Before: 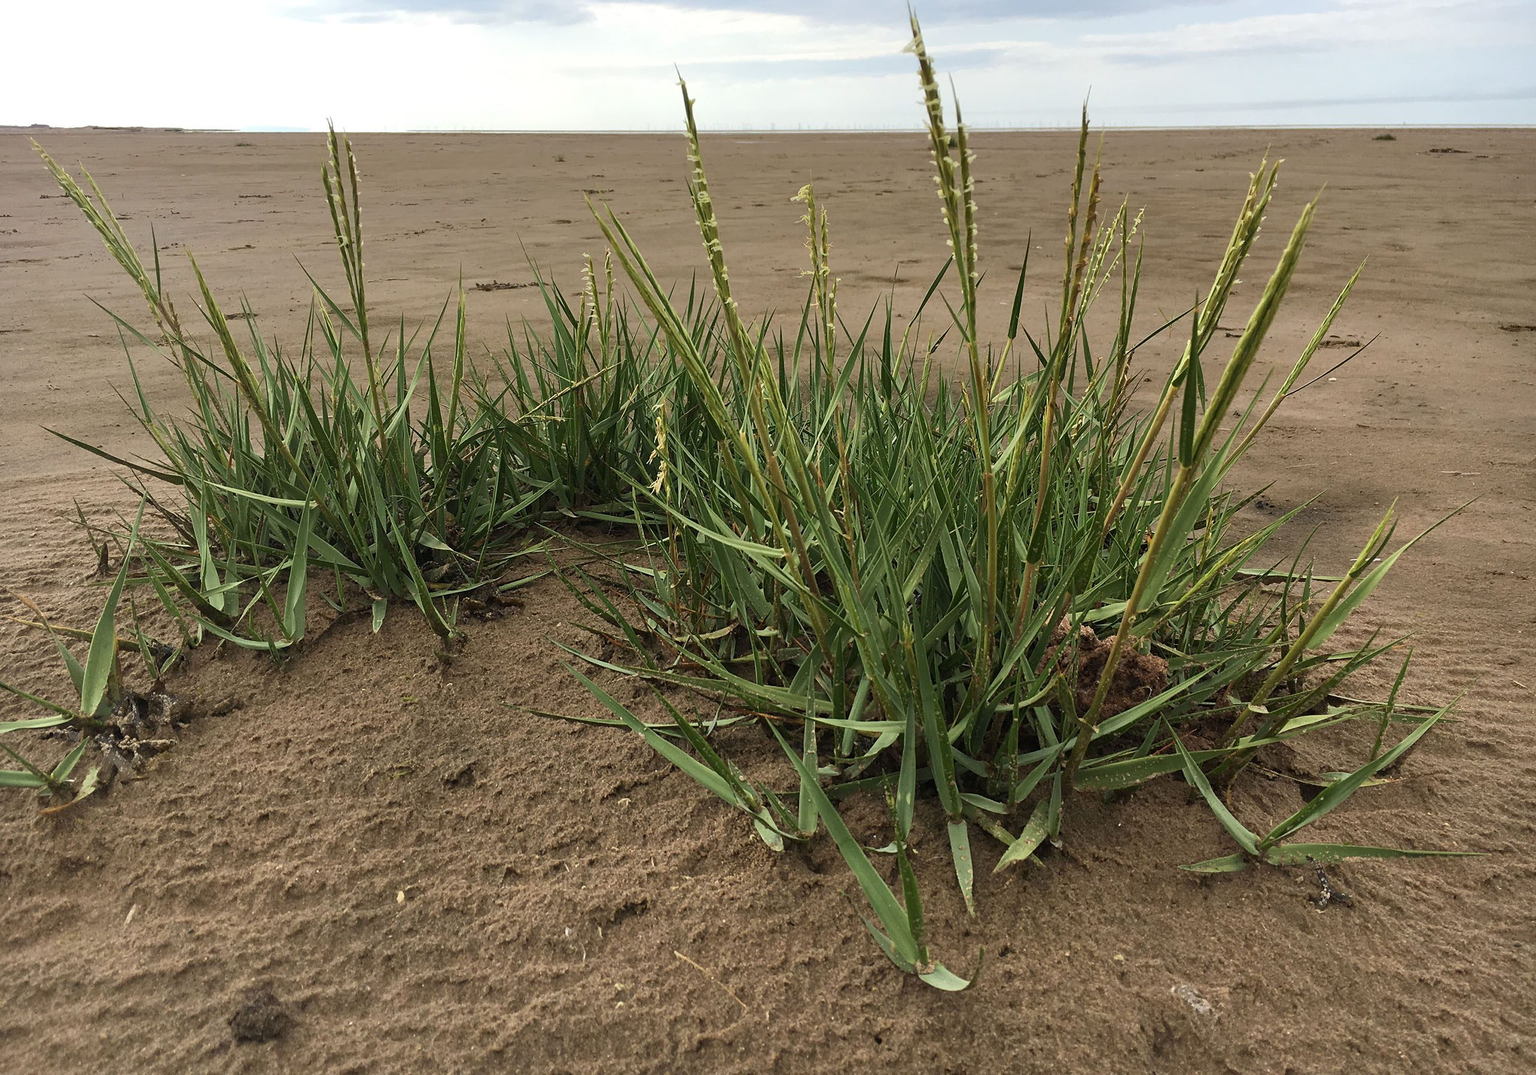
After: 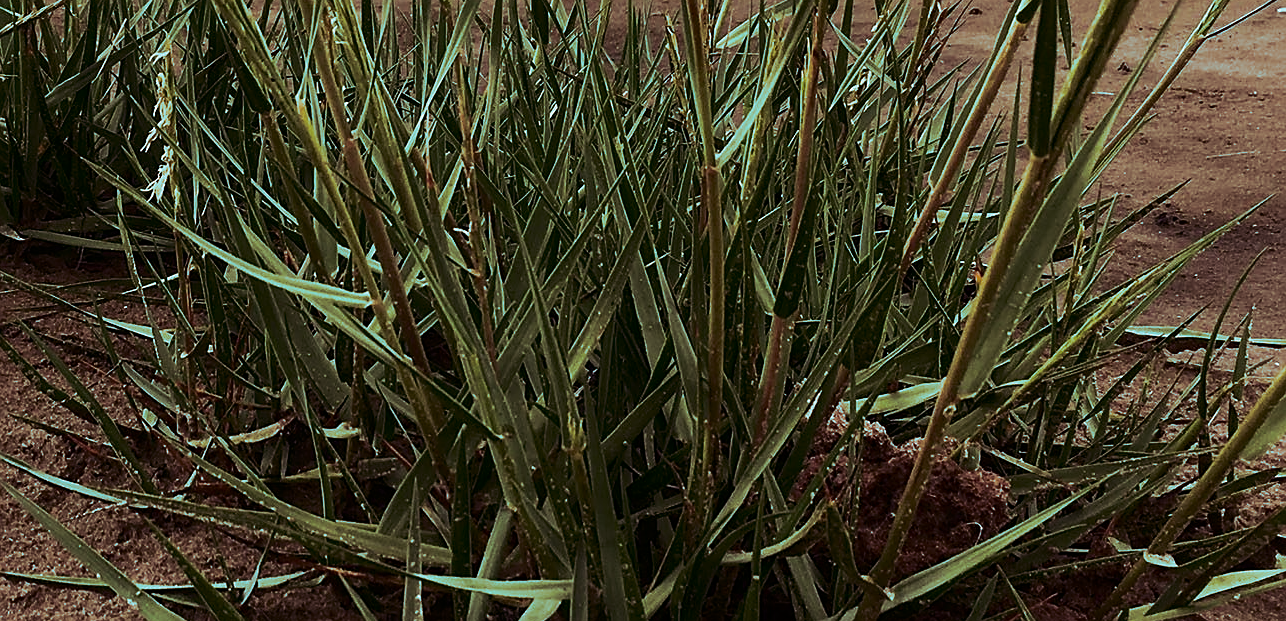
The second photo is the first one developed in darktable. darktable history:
crop: left 36.607%, top 34.735%, right 13.146%, bottom 30.611%
sharpen: radius 1.864, amount 0.398, threshold 1.271
split-toning: shadows › hue 327.6°, highlights › hue 198°, highlights › saturation 0.55, balance -21.25, compress 0%
contrast brightness saturation: contrast 0.21, brightness -0.11, saturation 0.21
exposure: exposure -0.05 EV
